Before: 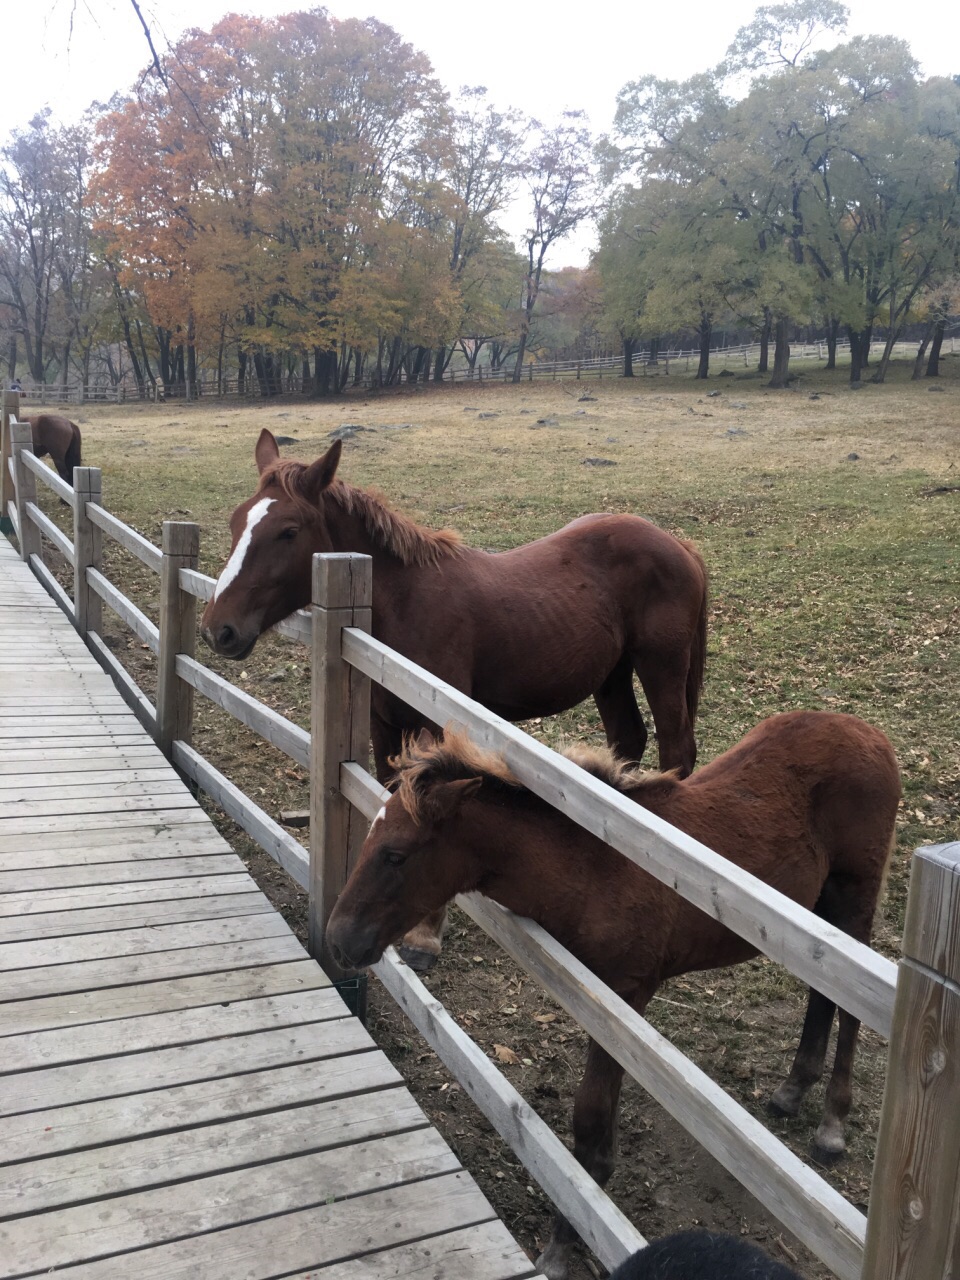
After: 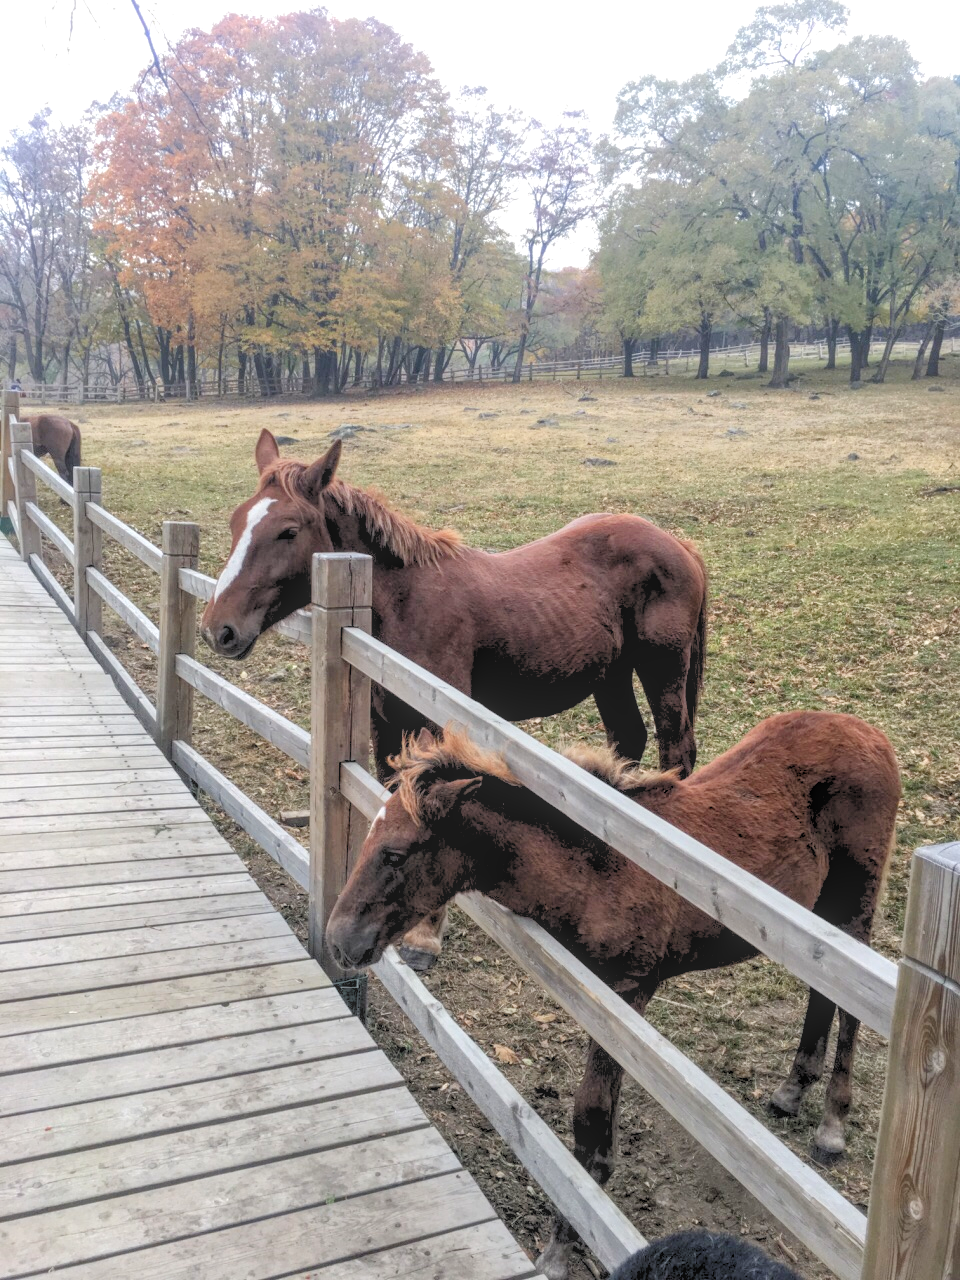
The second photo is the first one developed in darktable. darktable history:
levels: levels [0.093, 0.434, 0.988]
local contrast: highlights 66%, shadows 34%, detail 166%, midtone range 0.2
